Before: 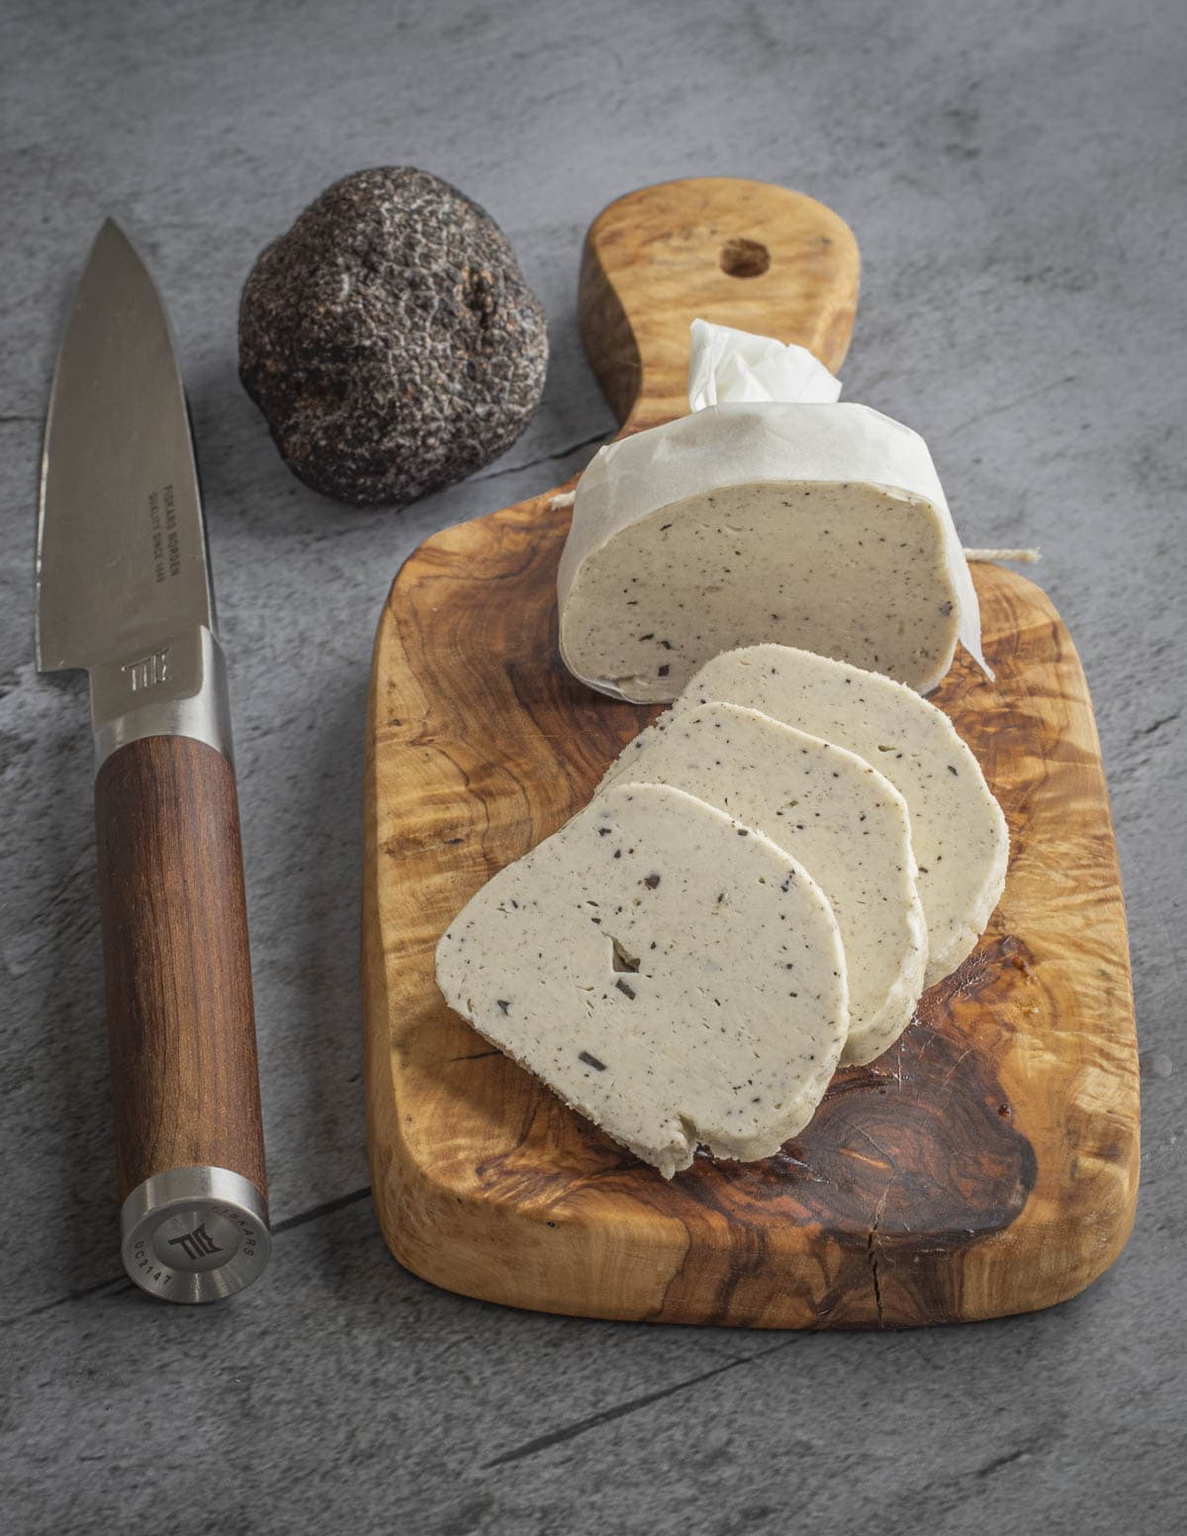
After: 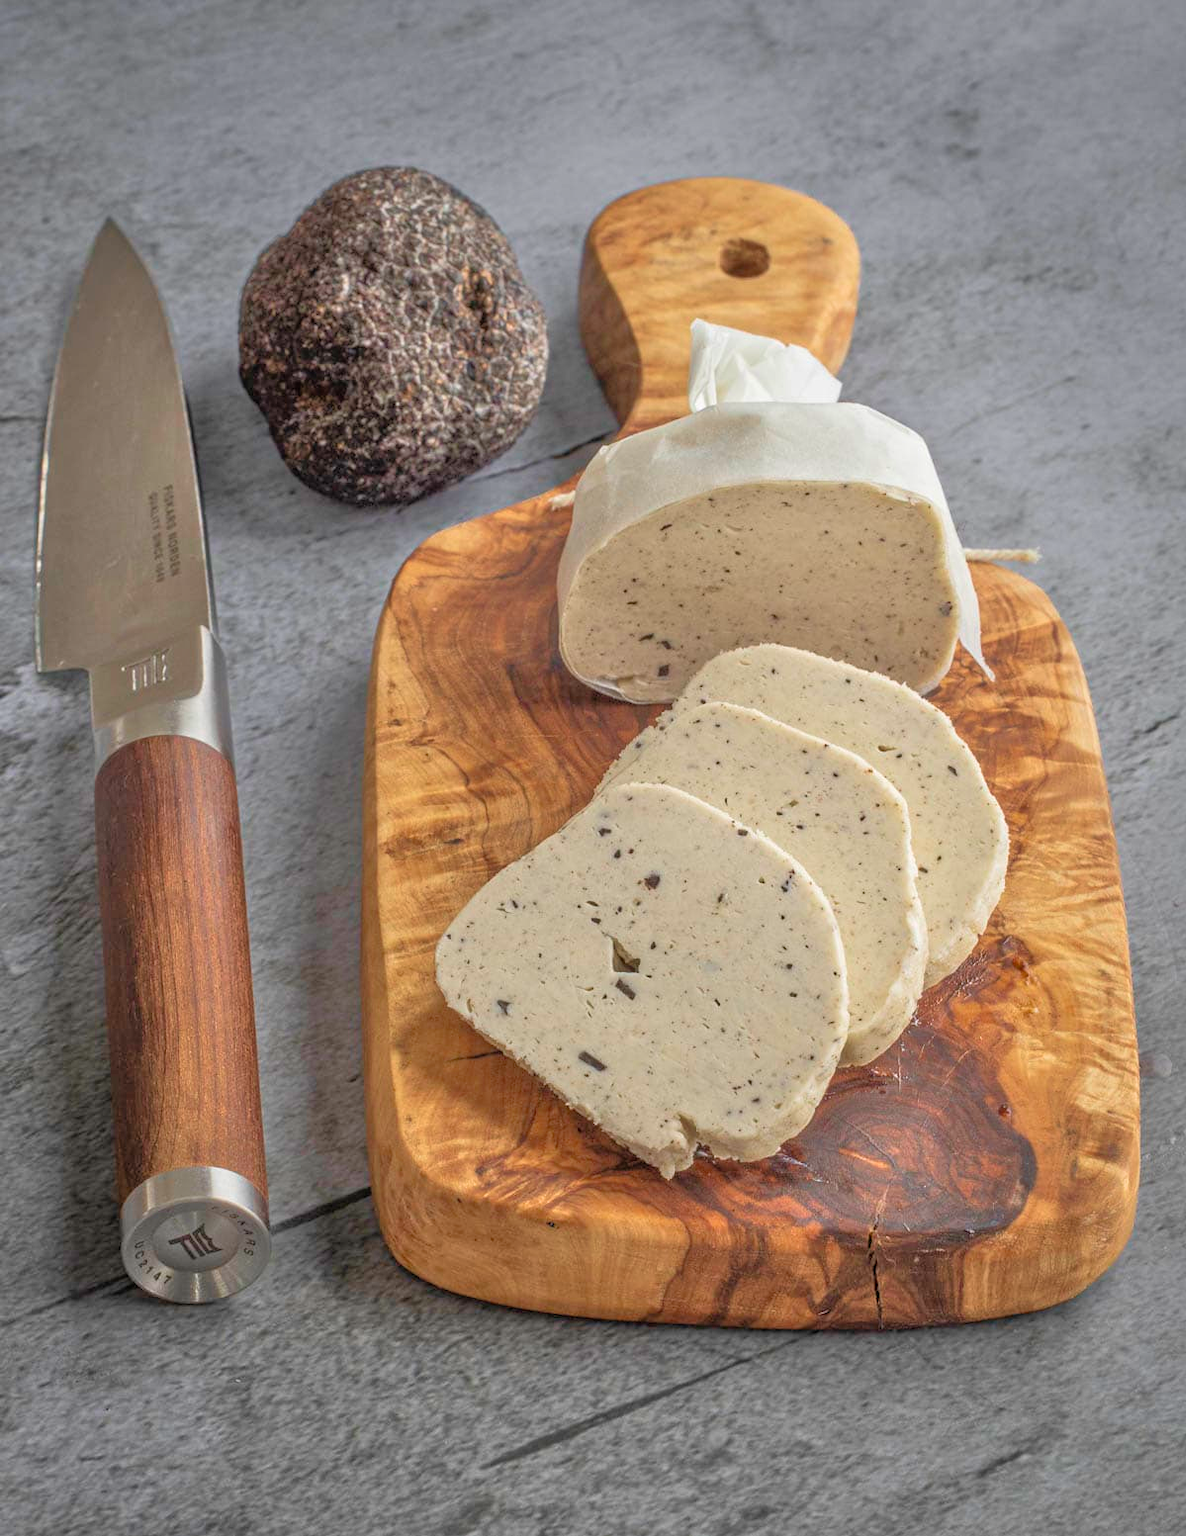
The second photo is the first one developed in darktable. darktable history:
tone equalizer: -7 EV 0.153 EV, -6 EV 0.595 EV, -5 EV 1.15 EV, -4 EV 1.36 EV, -3 EV 1.16 EV, -2 EV 0.6 EV, -1 EV 0.154 EV
velvia: on, module defaults
